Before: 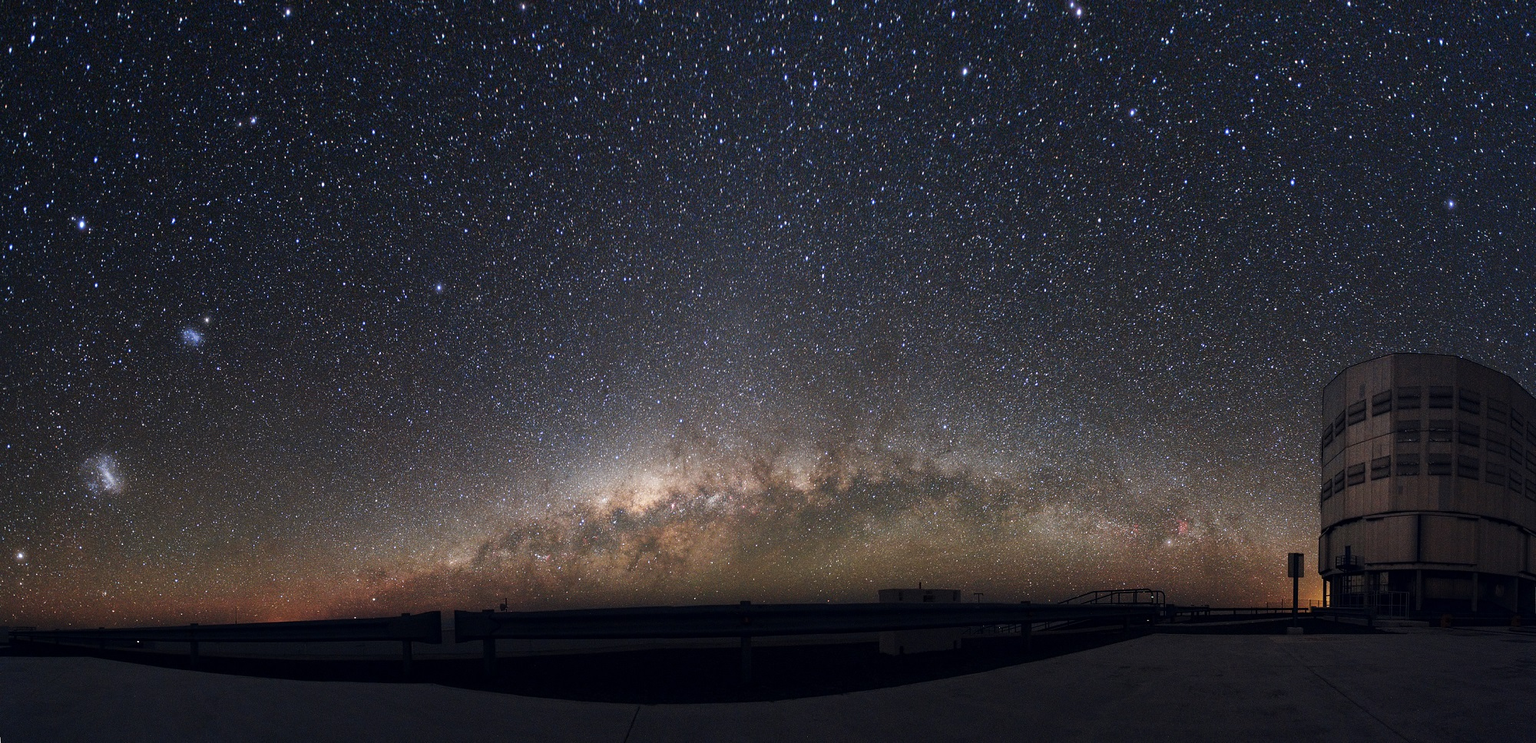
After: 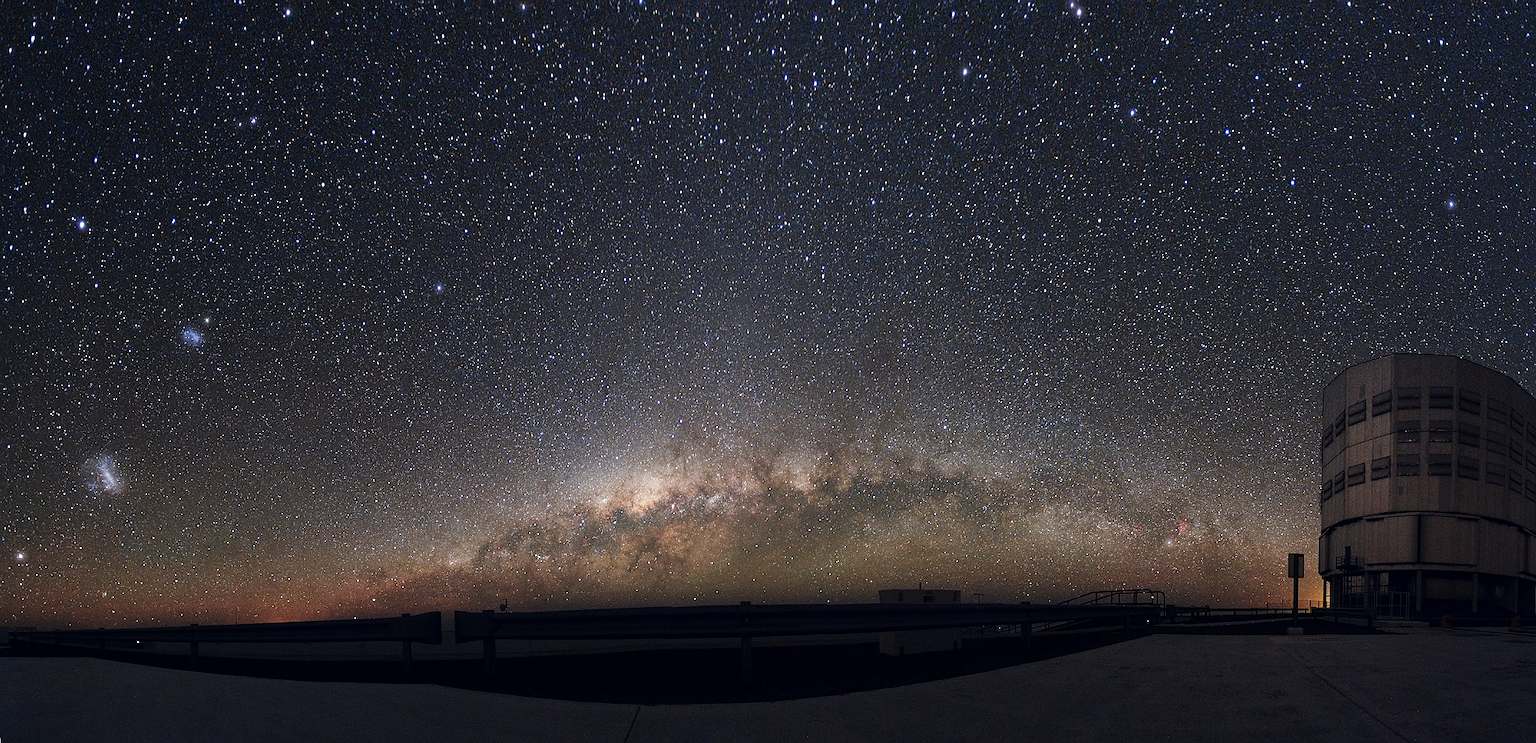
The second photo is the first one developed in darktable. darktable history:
sharpen: radius 0.974, amount 0.614
